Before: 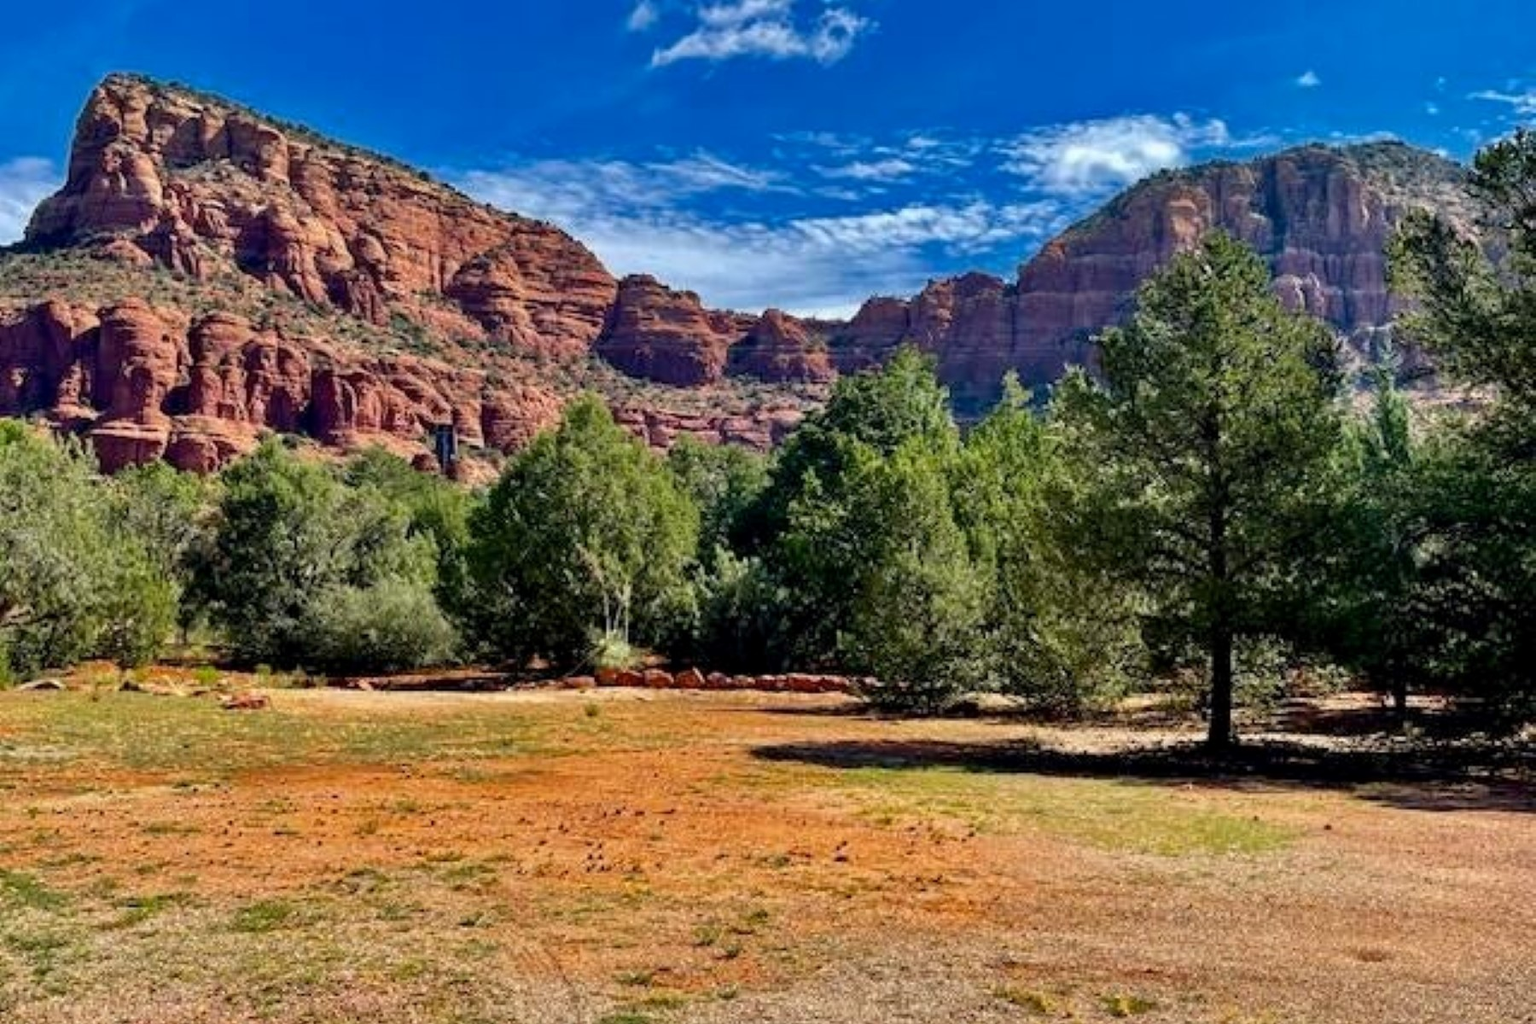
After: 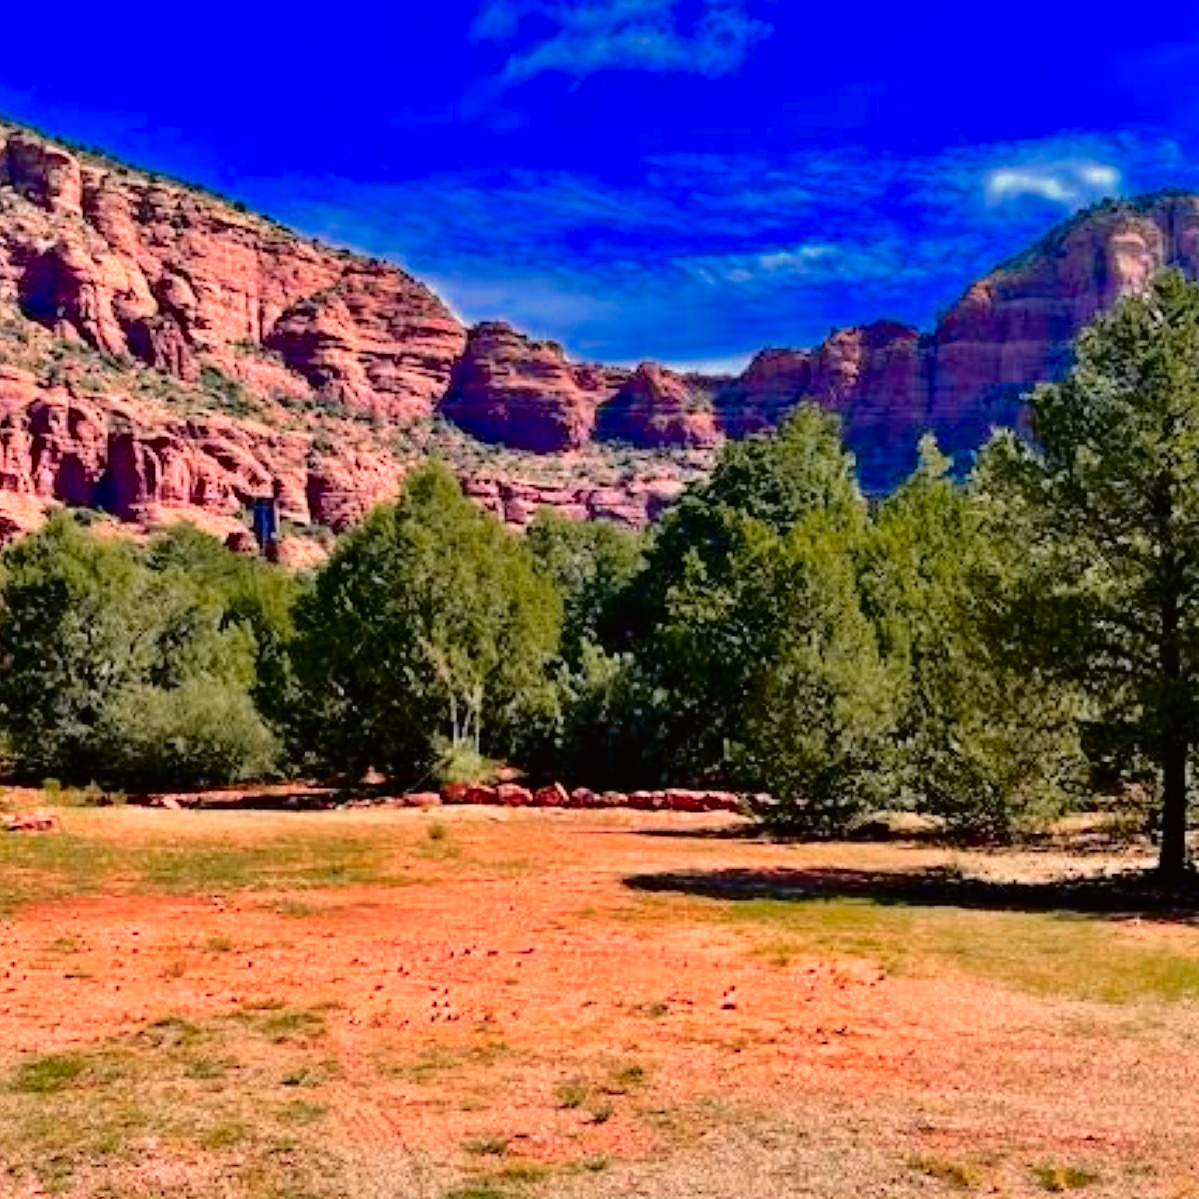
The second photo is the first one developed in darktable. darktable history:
crop and rotate: left 14.292%, right 19.041%
color zones: curves: ch0 [(0, 0.553) (0.123, 0.58) (0.23, 0.419) (0.468, 0.155) (0.605, 0.132) (0.723, 0.063) (0.833, 0.172) (0.921, 0.468)]; ch1 [(0.025, 0.645) (0.229, 0.584) (0.326, 0.551) (0.537, 0.446) (0.599, 0.911) (0.708, 1) (0.805, 0.944)]; ch2 [(0.086, 0.468) (0.254, 0.464) (0.638, 0.564) (0.702, 0.592) (0.768, 0.564)]
white balance: red 1.009, blue 1.027
tone curve: curves: ch0 [(0, 0.01) (0.058, 0.039) (0.159, 0.117) (0.282, 0.327) (0.45, 0.534) (0.676, 0.751) (0.89, 0.919) (1, 1)]; ch1 [(0, 0) (0.094, 0.081) (0.285, 0.299) (0.385, 0.403) (0.447, 0.455) (0.495, 0.496) (0.544, 0.552) (0.589, 0.612) (0.722, 0.728) (1, 1)]; ch2 [(0, 0) (0.257, 0.217) (0.43, 0.421) (0.498, 0.507) (0.531, 0.544) (0.56, 0.579) (0.625, 0.642) (1, 1)], color space Lab, independent channels, preserve colors none
